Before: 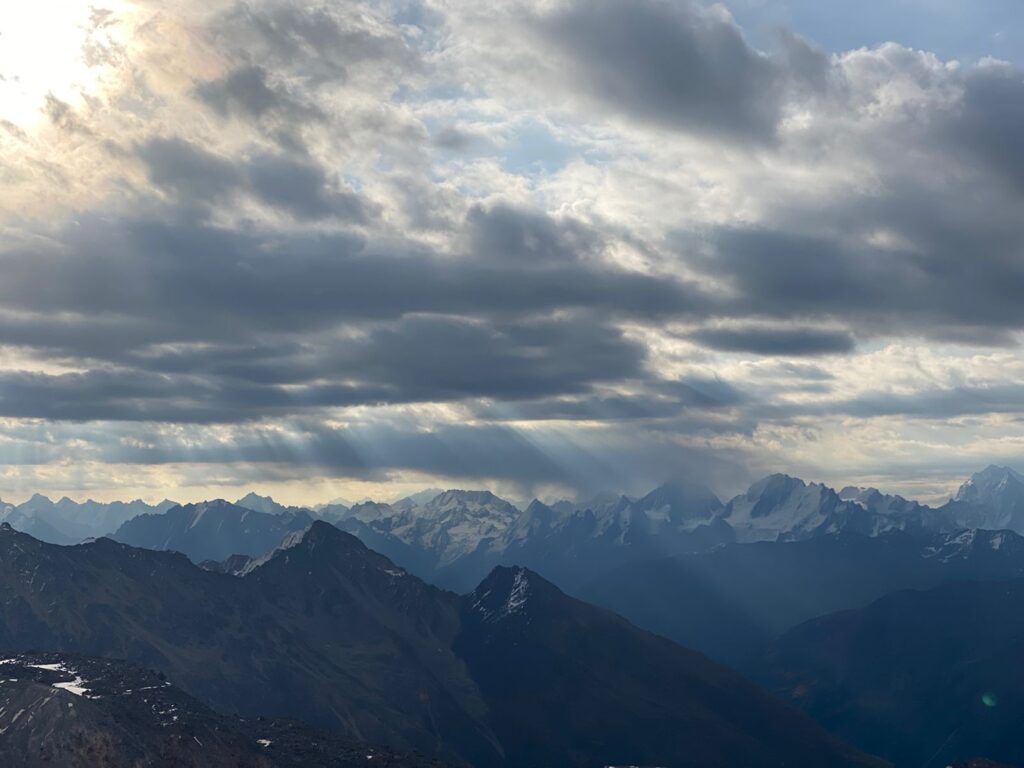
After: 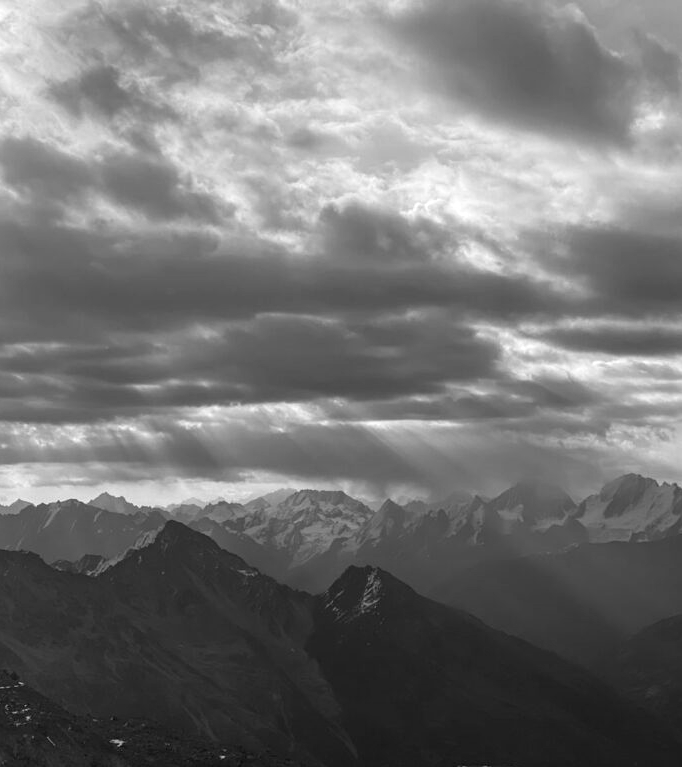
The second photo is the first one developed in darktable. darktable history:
local contrast: on, module defaults
monochrome: a 32, b 64, size 2.3, highlights 1
tone equalizer: -8 EV -0.55 EV
crop and rotate: left 14.385%, right 18.948%
